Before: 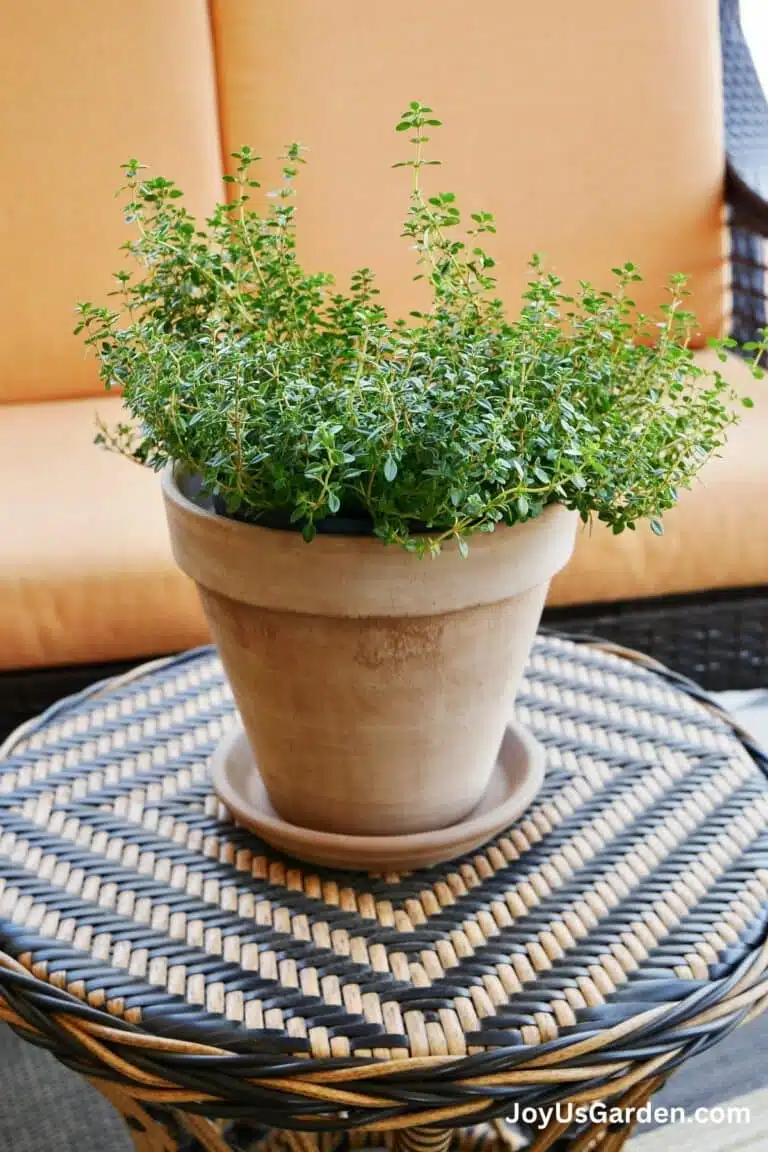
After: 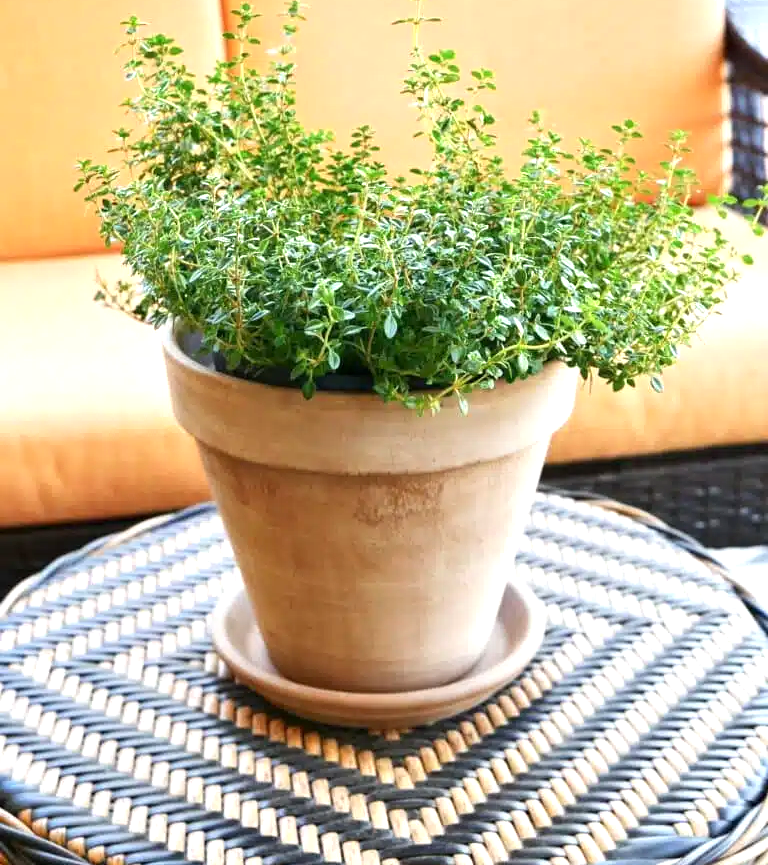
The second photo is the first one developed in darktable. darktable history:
crop and rotate: top 12.45%, bottom 12.408%
exposure: exposure 0.737 EV, compensate highlight preservation false
